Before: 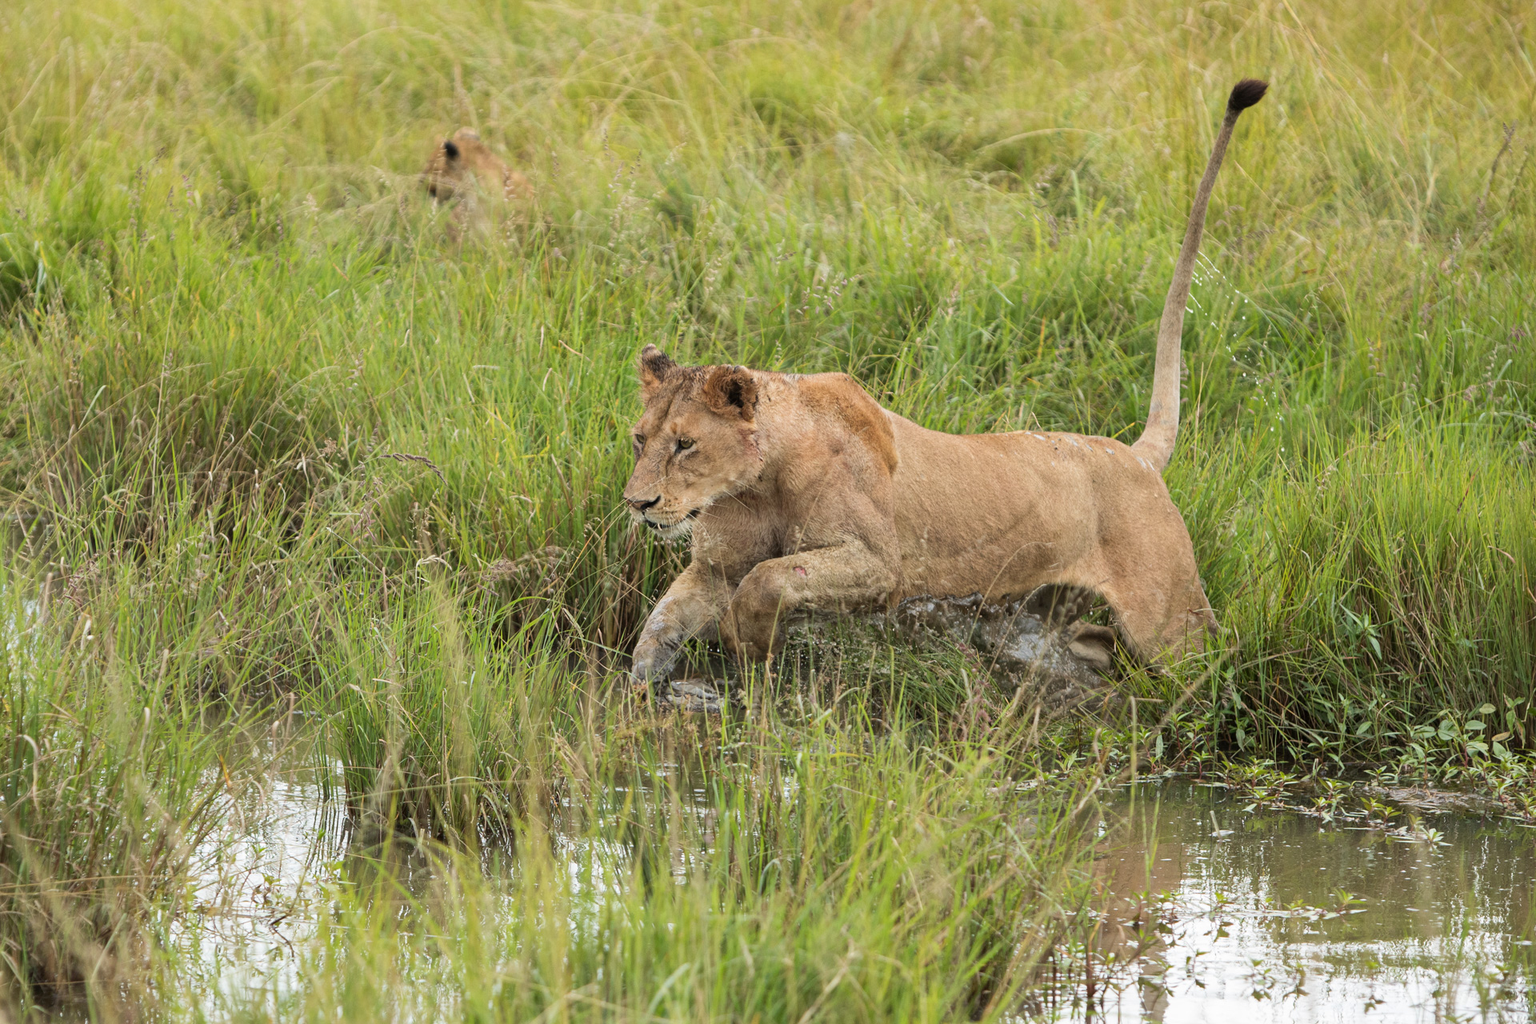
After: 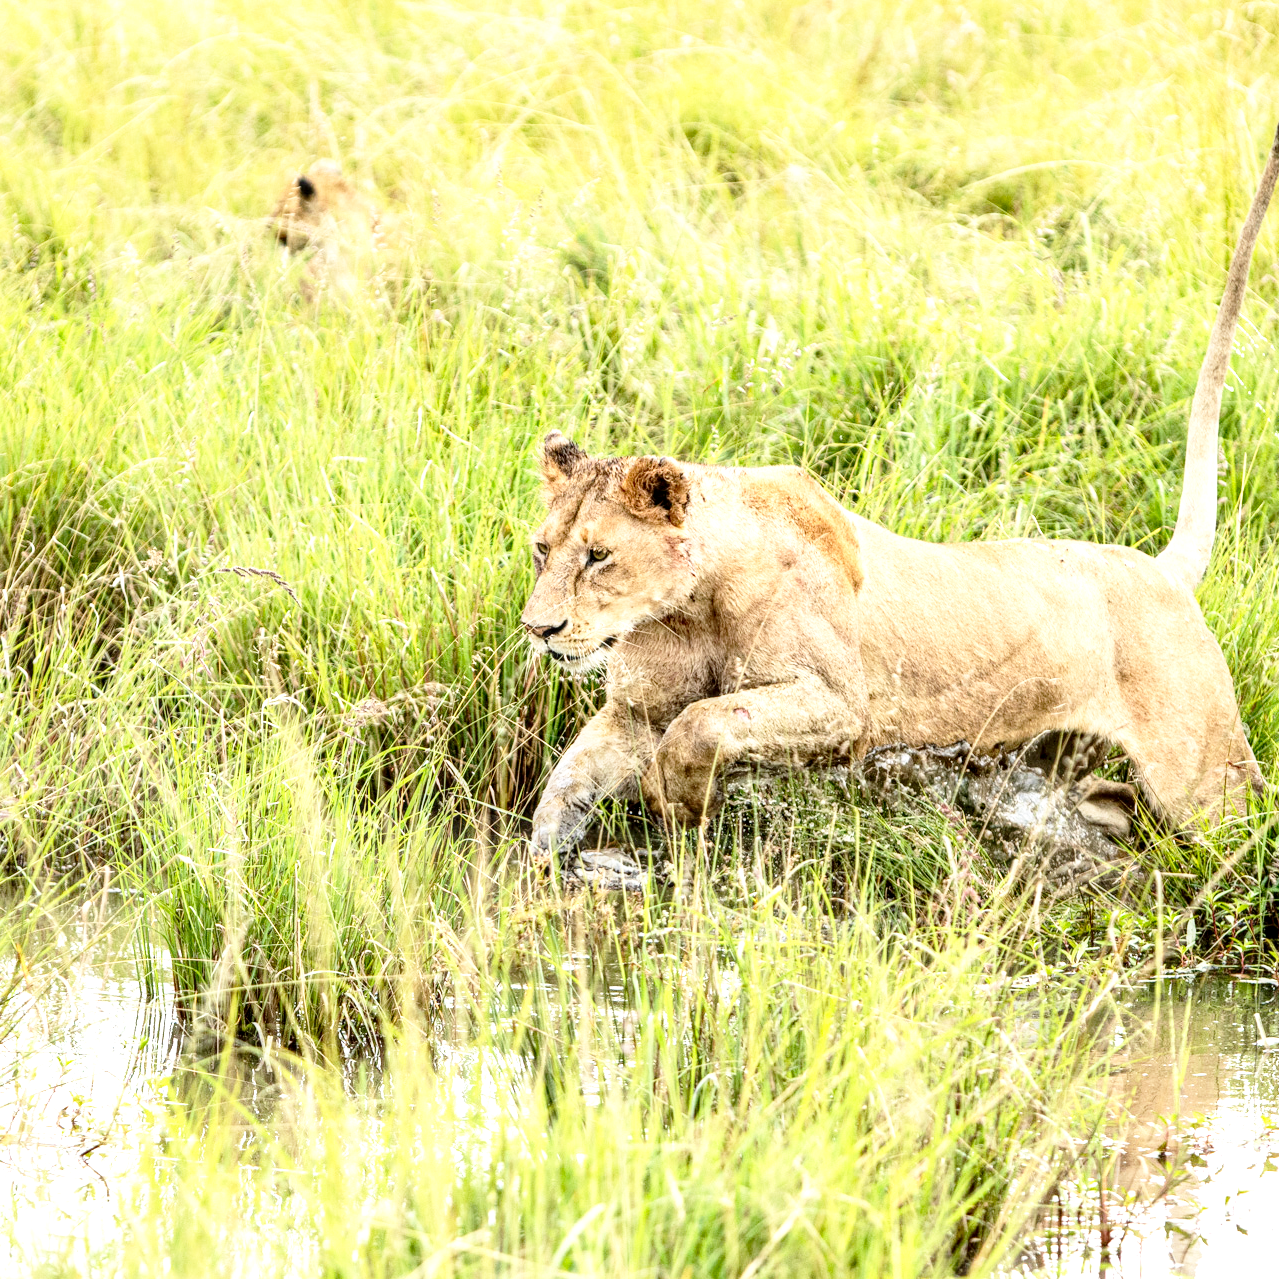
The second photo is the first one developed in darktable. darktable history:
crop and rotate: left 13.448%, right 19.919%
local contrast: detail 150%
contrast brightness saturation: contrast 0.151, brightness -0.015, saturation 0.103
base curve: curves: ch0 [(0, 0) (0.028, 0.03) (0.121, 0.232) (0.46, 0.748) (0.859, 0.968) (1, 1)], preserve colors none
exposure: black level correction 0, exposure 0.701 EV, compensate highlight preservation false
